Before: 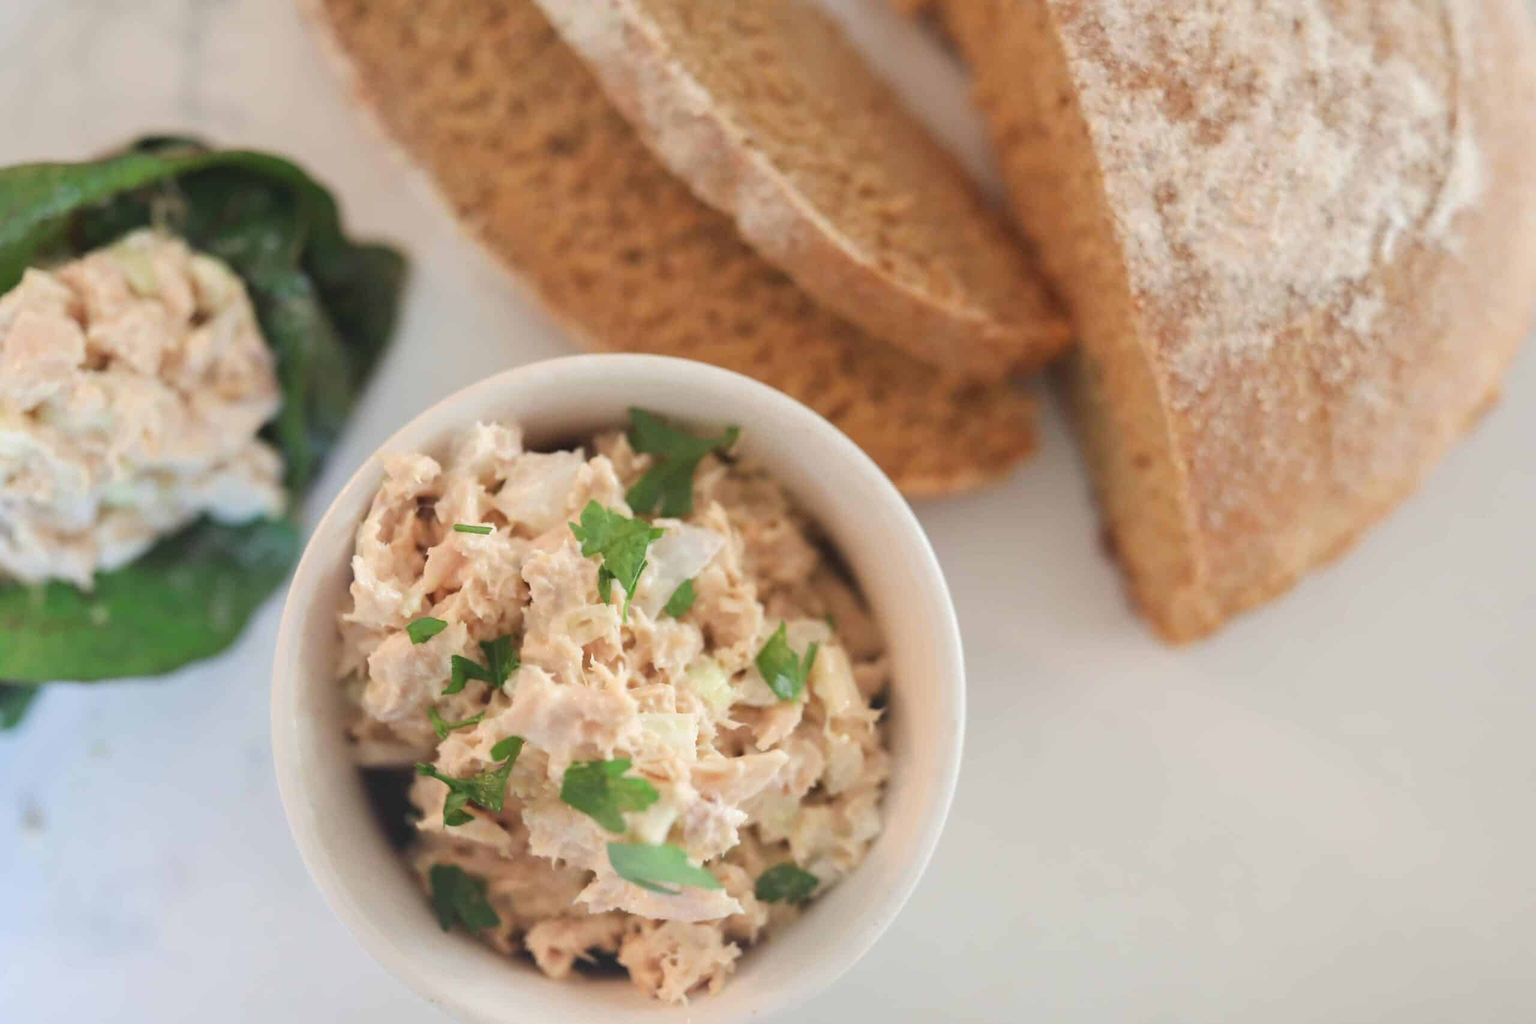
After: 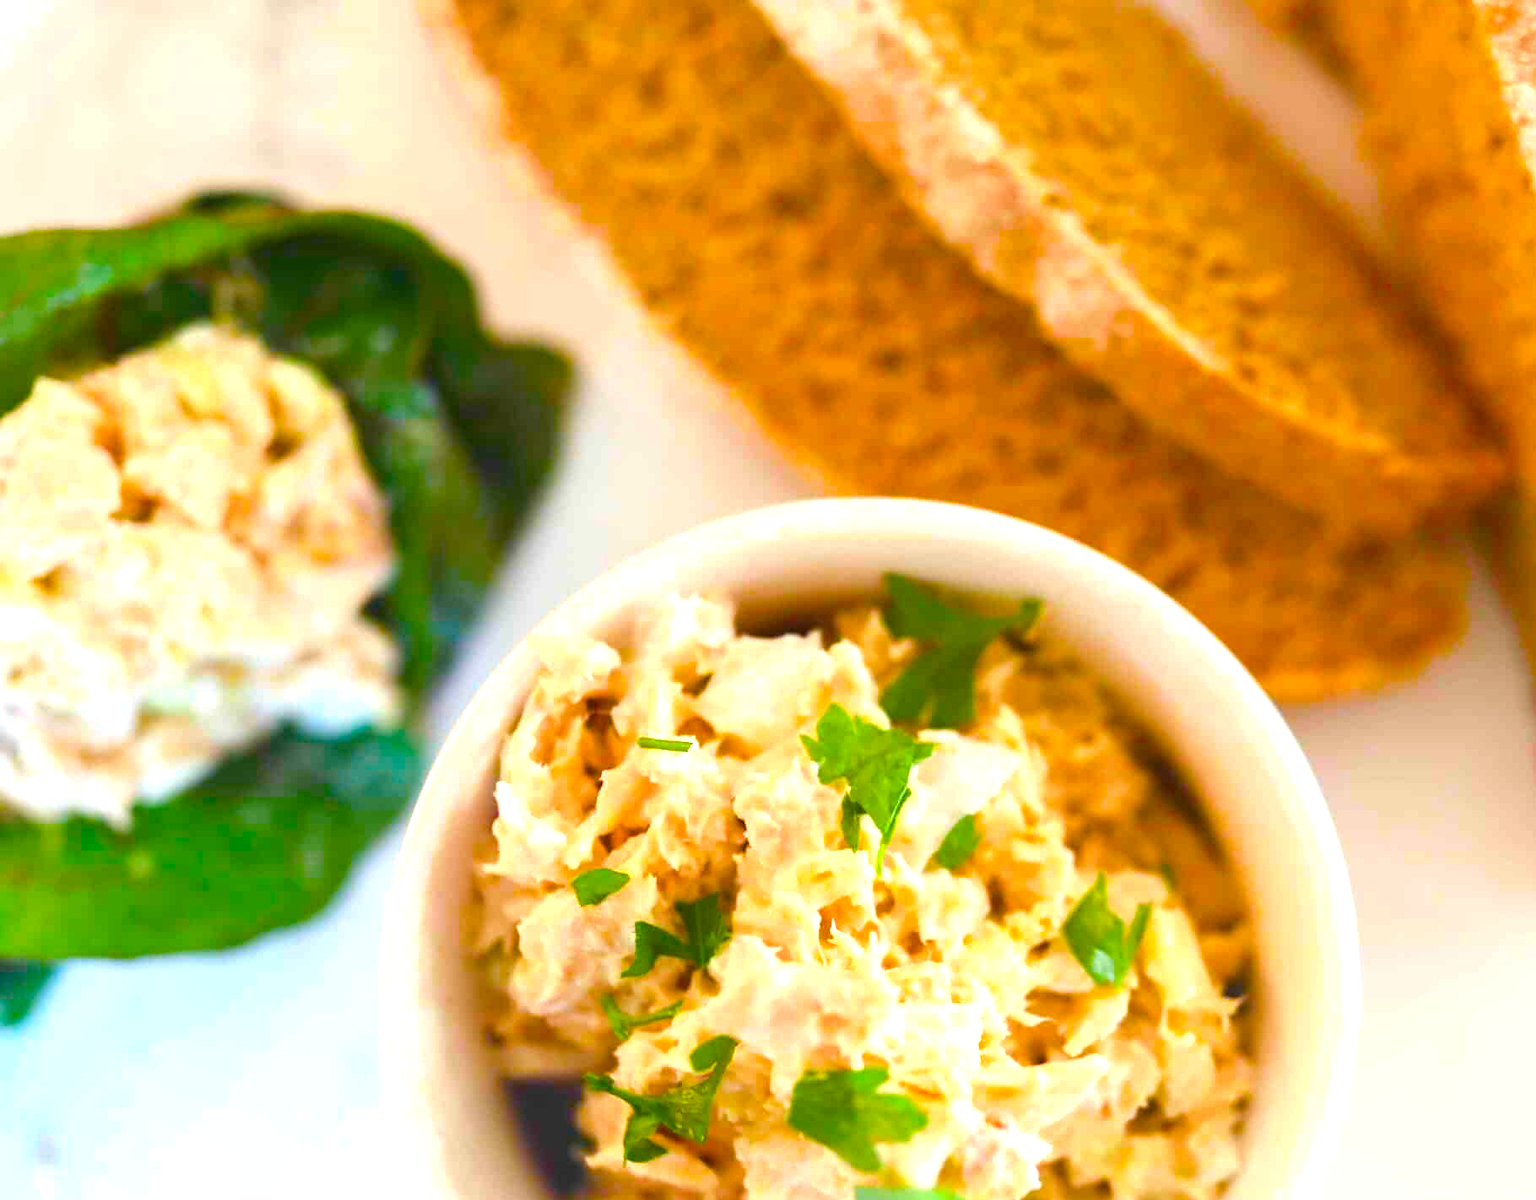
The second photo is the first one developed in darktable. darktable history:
crop: right 28.885%, bottom 16.626%
color balance rgb: linear chroma grading › global chroma 25%, perceptual saturation grading › global saturation 40%, perceptual saturation grading › highlights -50%, perceptual saturation grading › shadows 30%, perceptual brilliance grading › global brilliance 25%, global vibrance 60%
